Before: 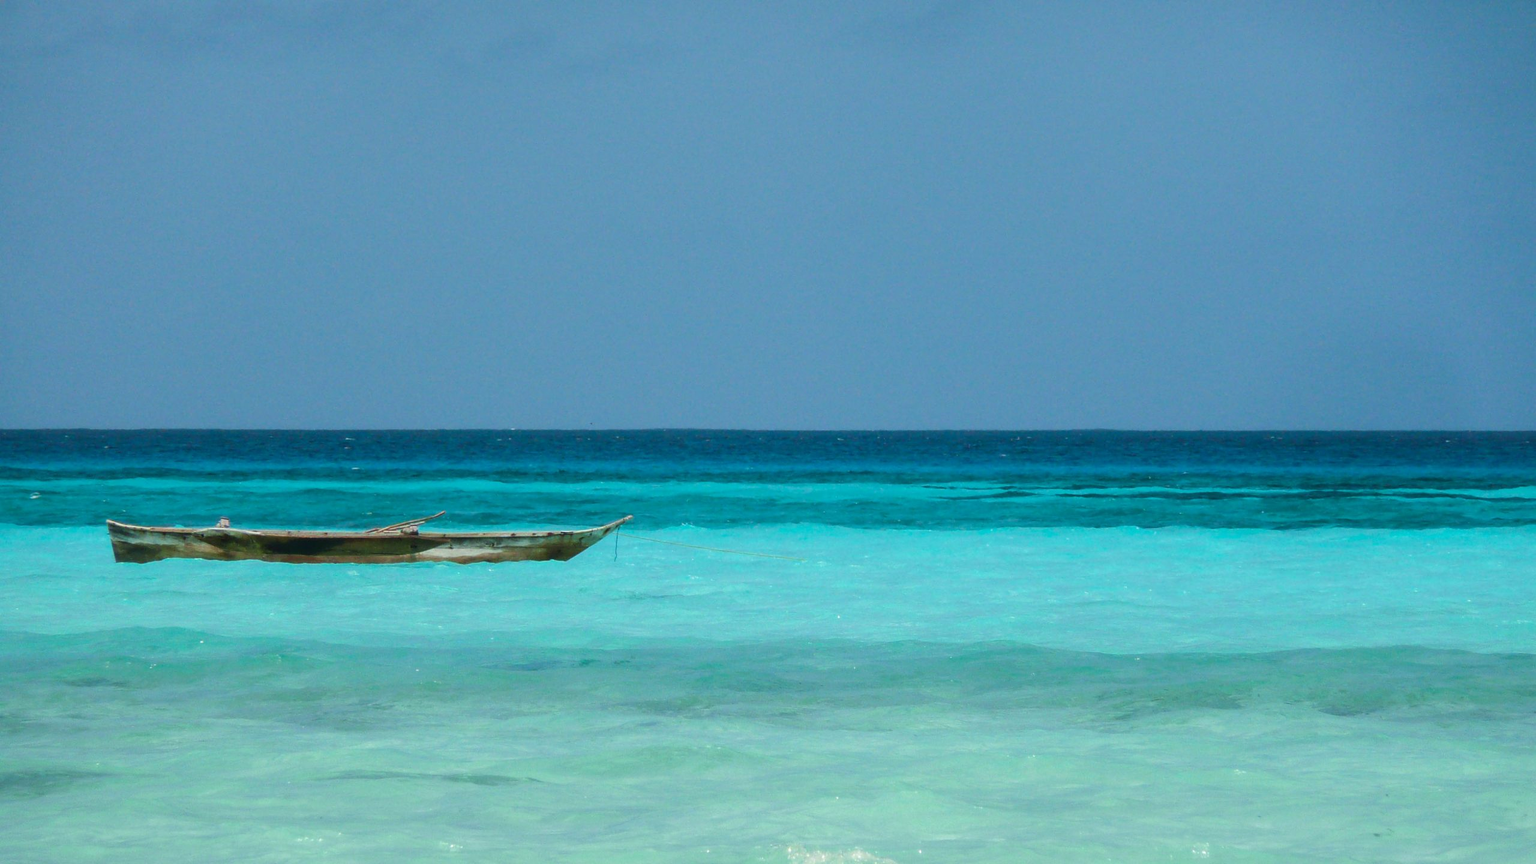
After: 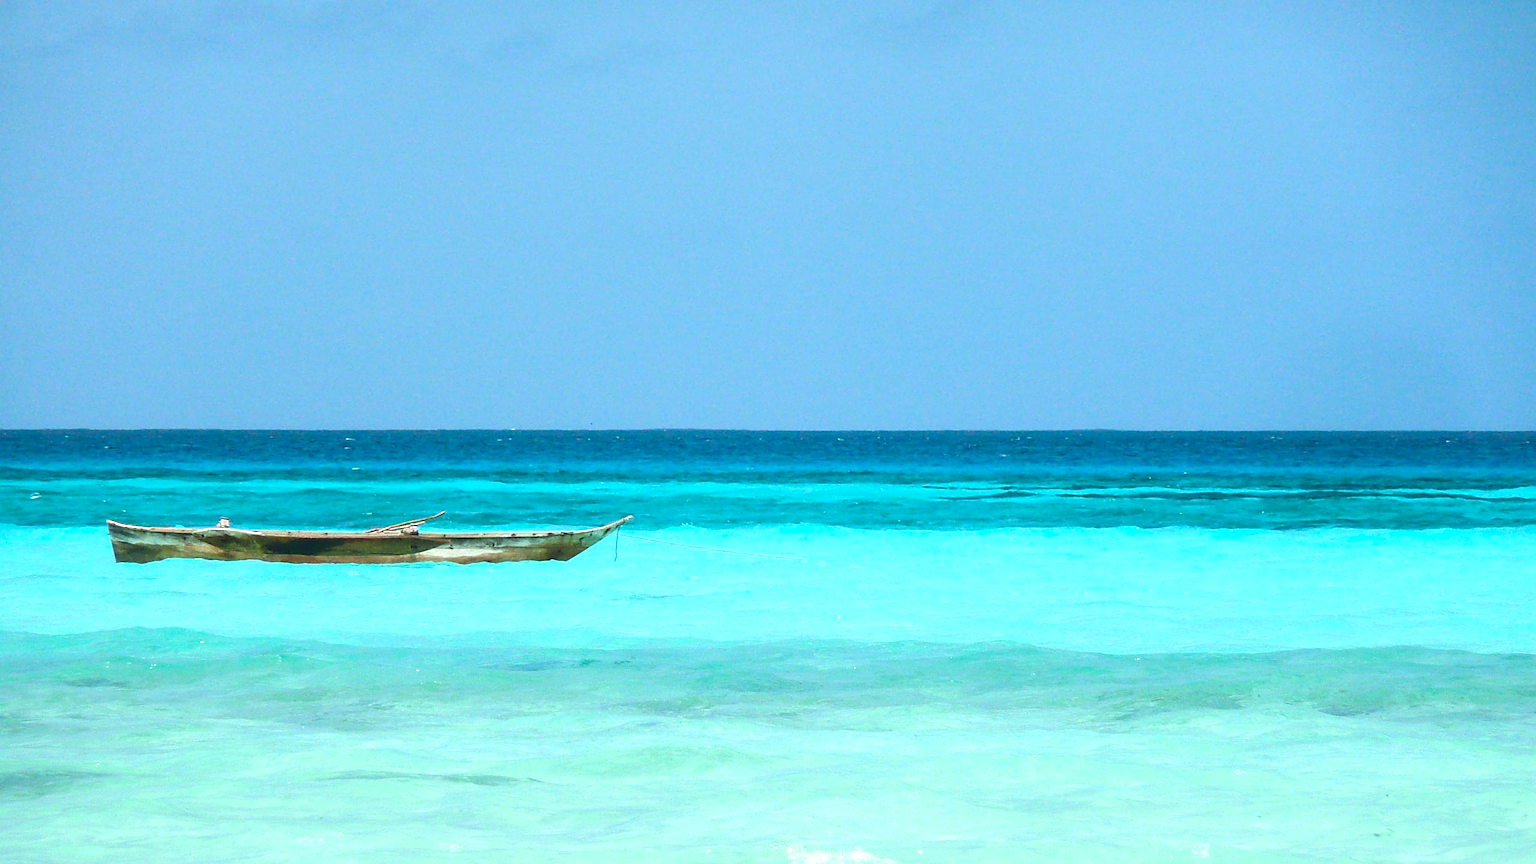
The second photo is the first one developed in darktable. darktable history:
exposure: black level correction 0, exposure 0.5 EV, compensate highlight preservation false
levels: black 0.089%, levels [0, 0.435, 0.917]
sharpen: on, module defaults
